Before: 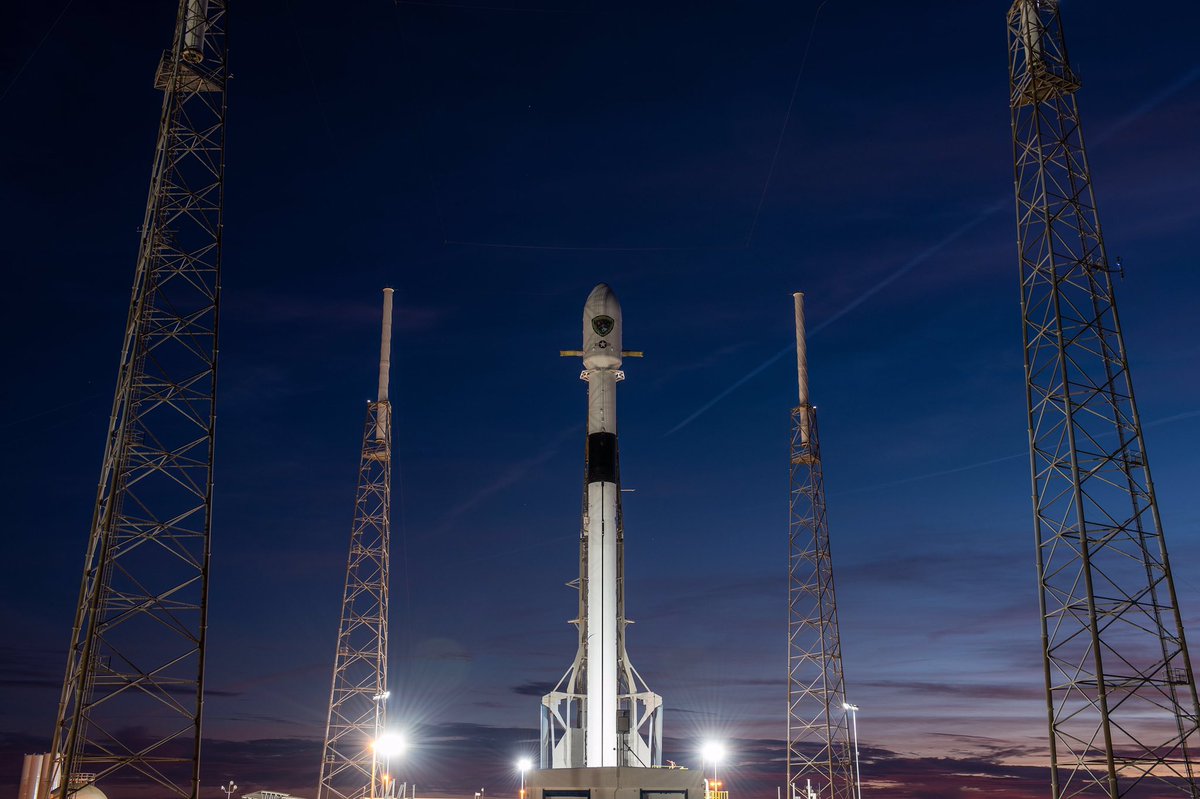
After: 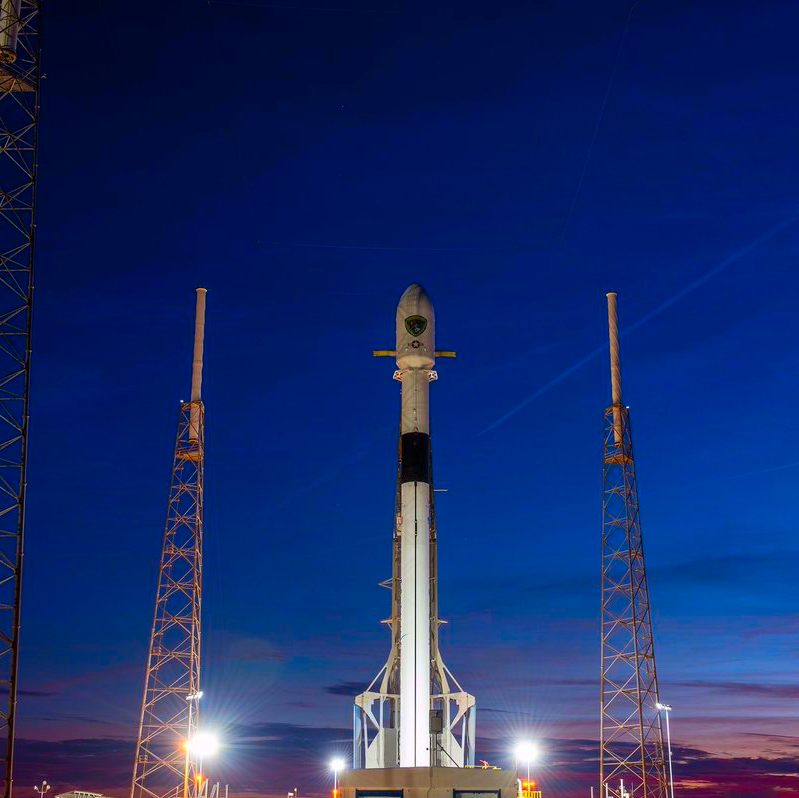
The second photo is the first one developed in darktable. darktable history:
crop and rotate: left 15.589%, right 17.785%
color correction: highlights b* -0.006, saturation 2.16
